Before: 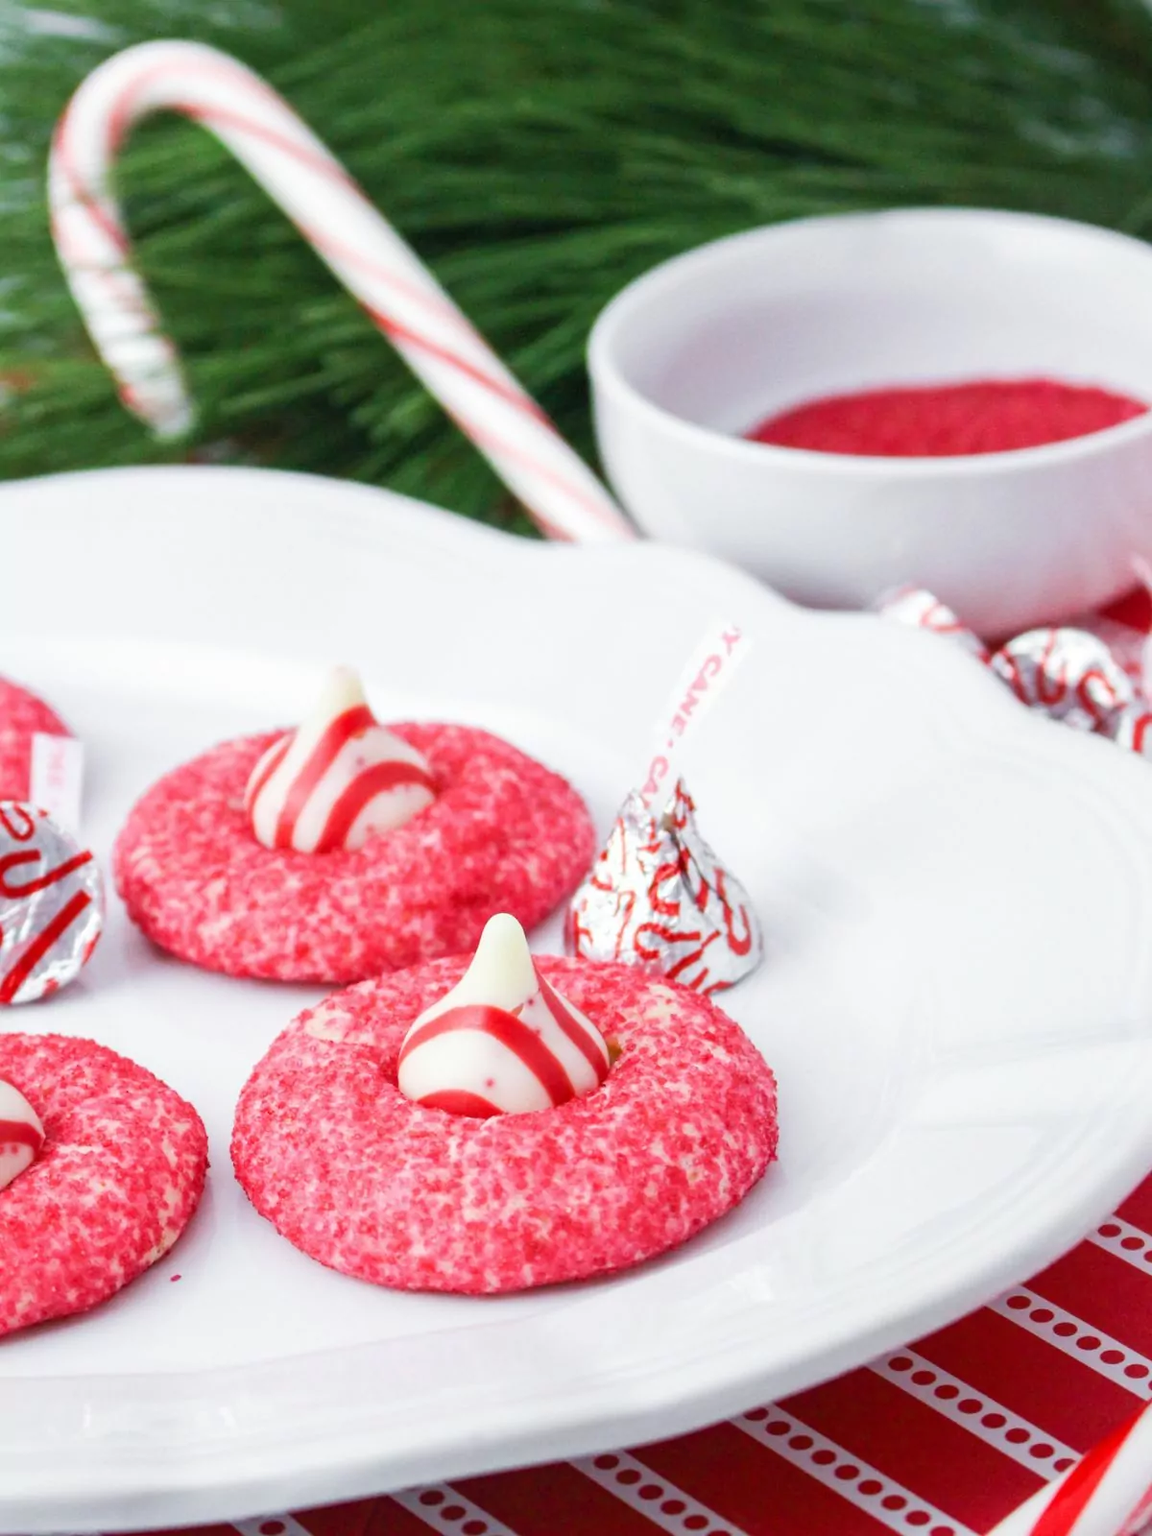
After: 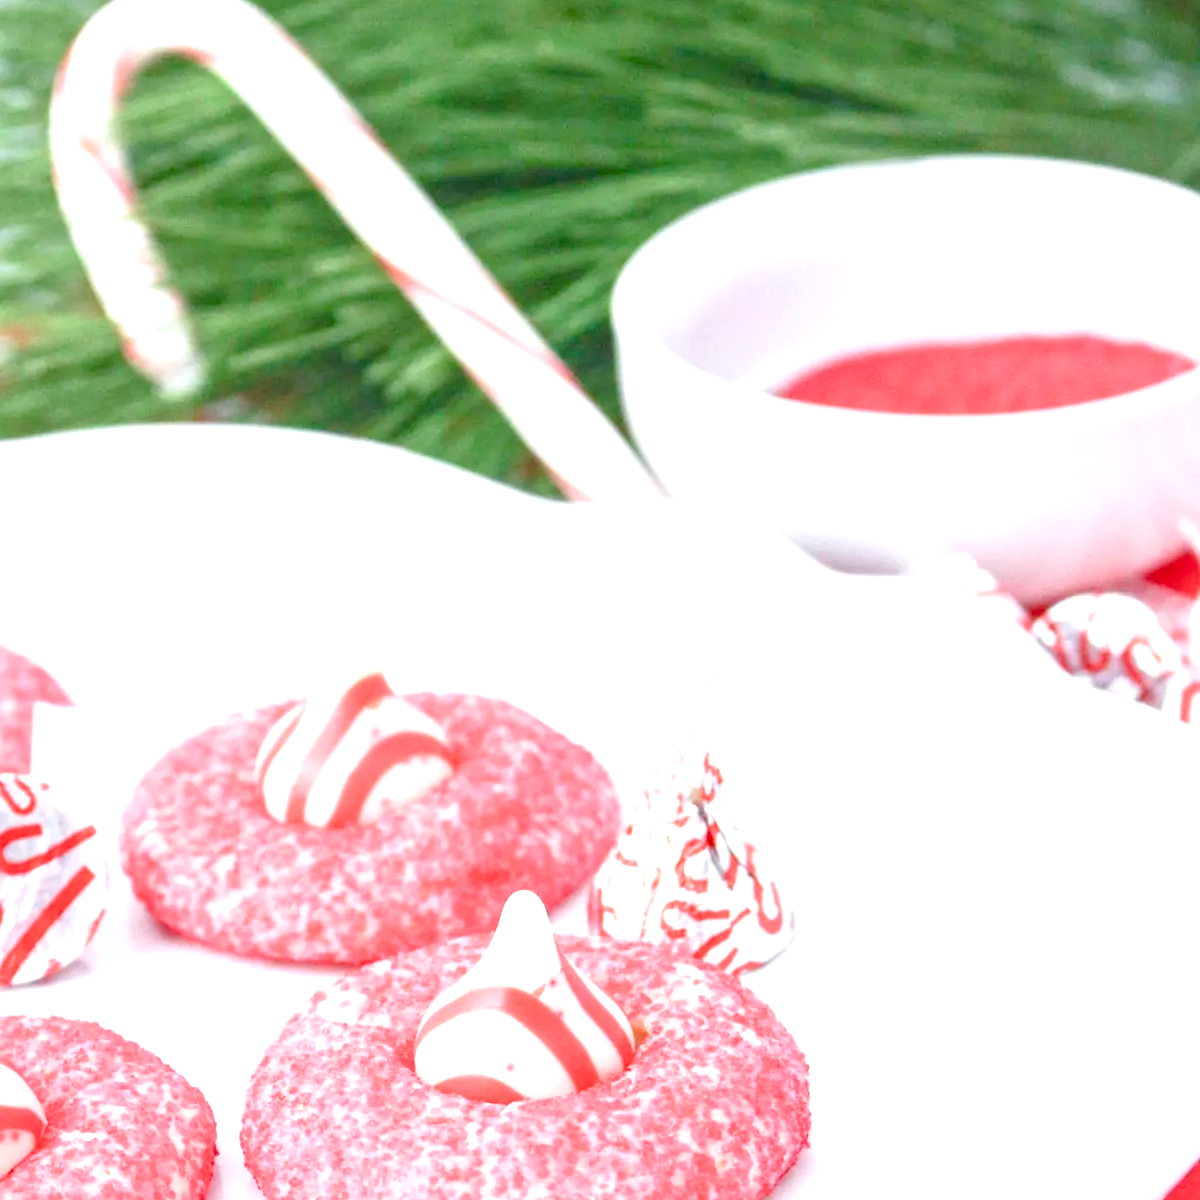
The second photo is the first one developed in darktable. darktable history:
color balance rgb: shadows lift › chroma 1%, shadows lift › hue 113°, highlights gain › chroma 0.2%, highlights gain › hue 333°, perceptual saturation grading › global saturation 20%, perceptual saturation grading › highlights -50%, perceptual saturation grading › shadows 25%, contrast -30%
crop: top 3.857%, bottom 21.132%
exposure: black level correction 0, exposure 2 EV, compensate highlight preservation false
local contrast: on, module defaults
